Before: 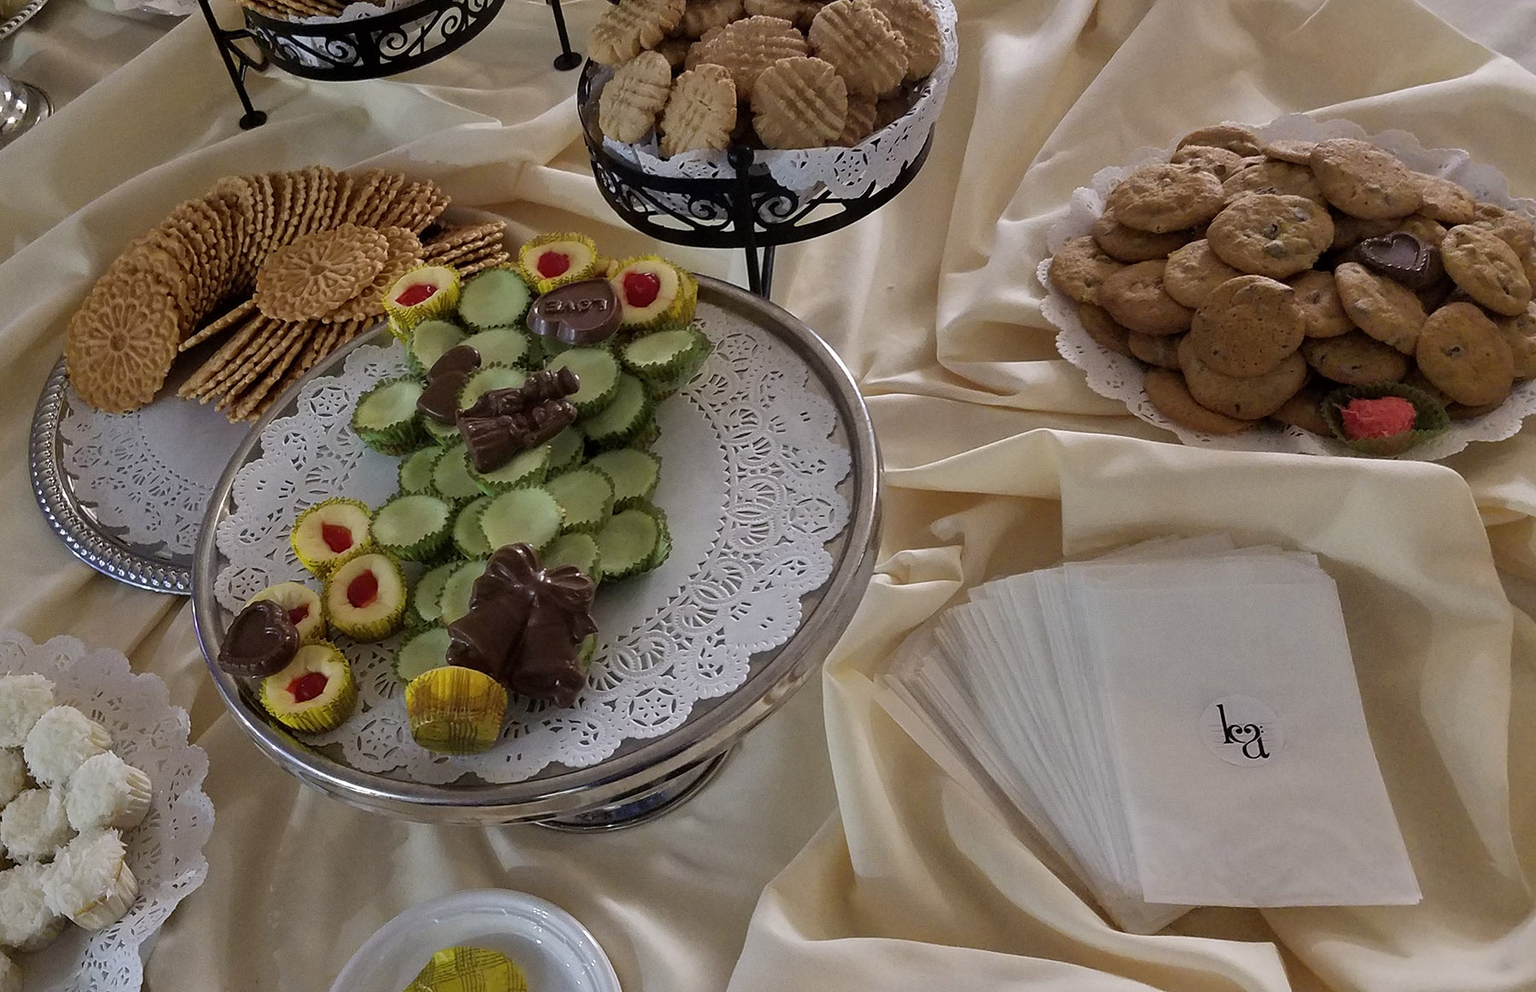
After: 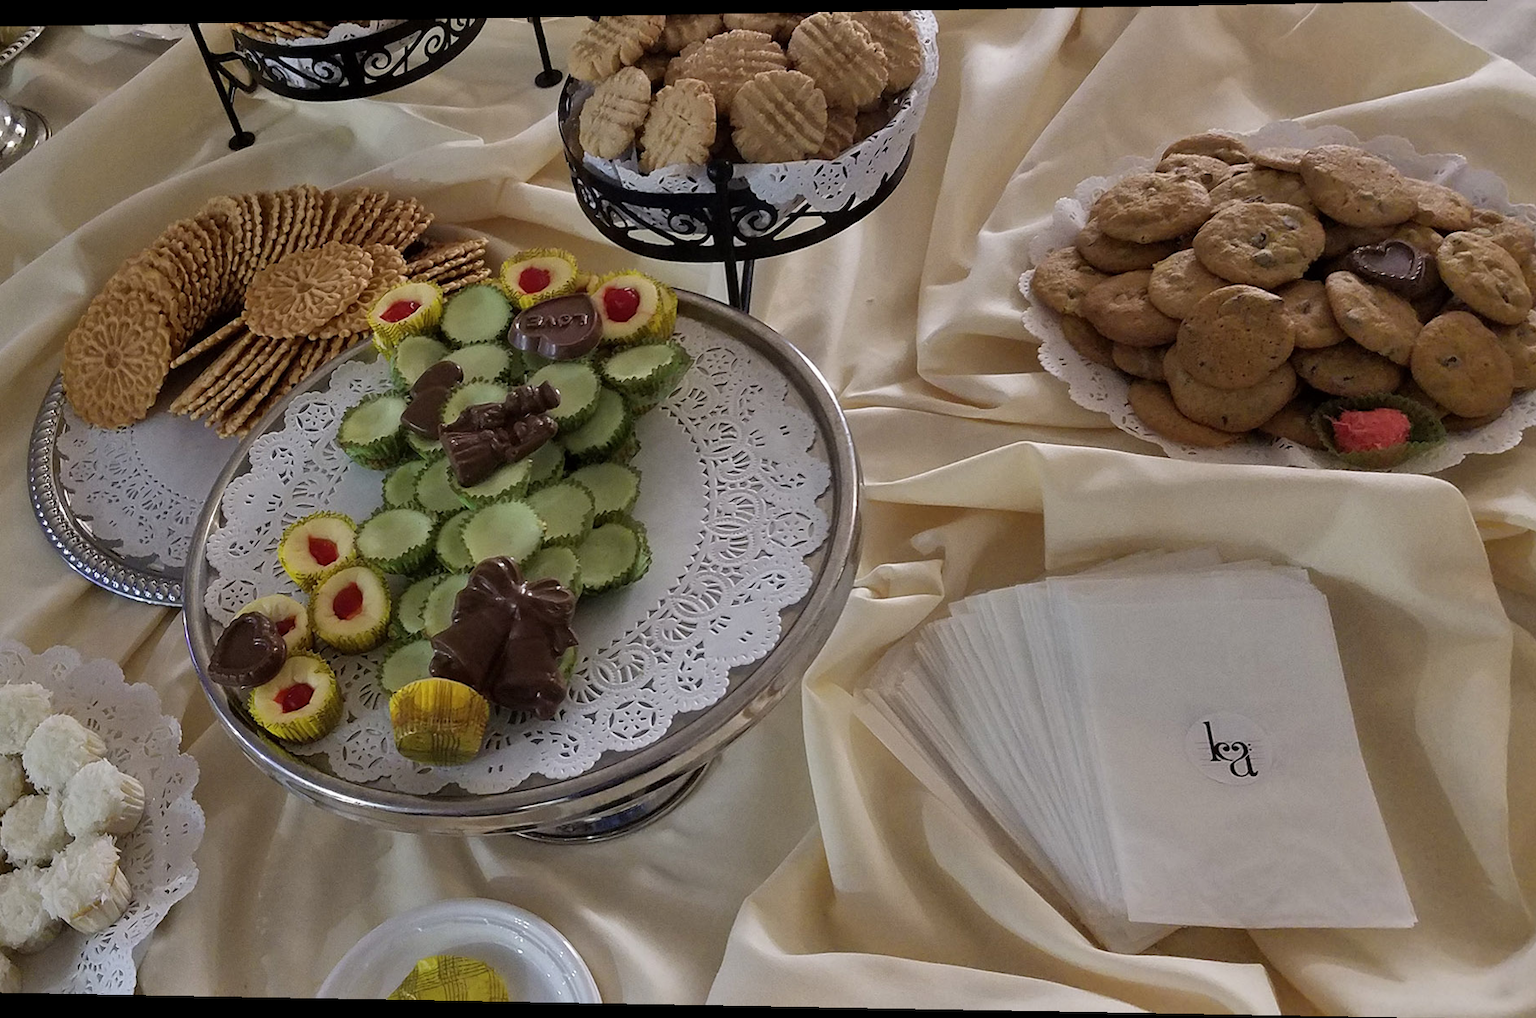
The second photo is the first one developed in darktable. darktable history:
shadows and highlights: radius 125.46, shadows 30.51, highlights -30.51, low approximation 0.01, soften with gaussian
rotate and perspective: lens shift (horizontal) -0.055, automatic cropping off
